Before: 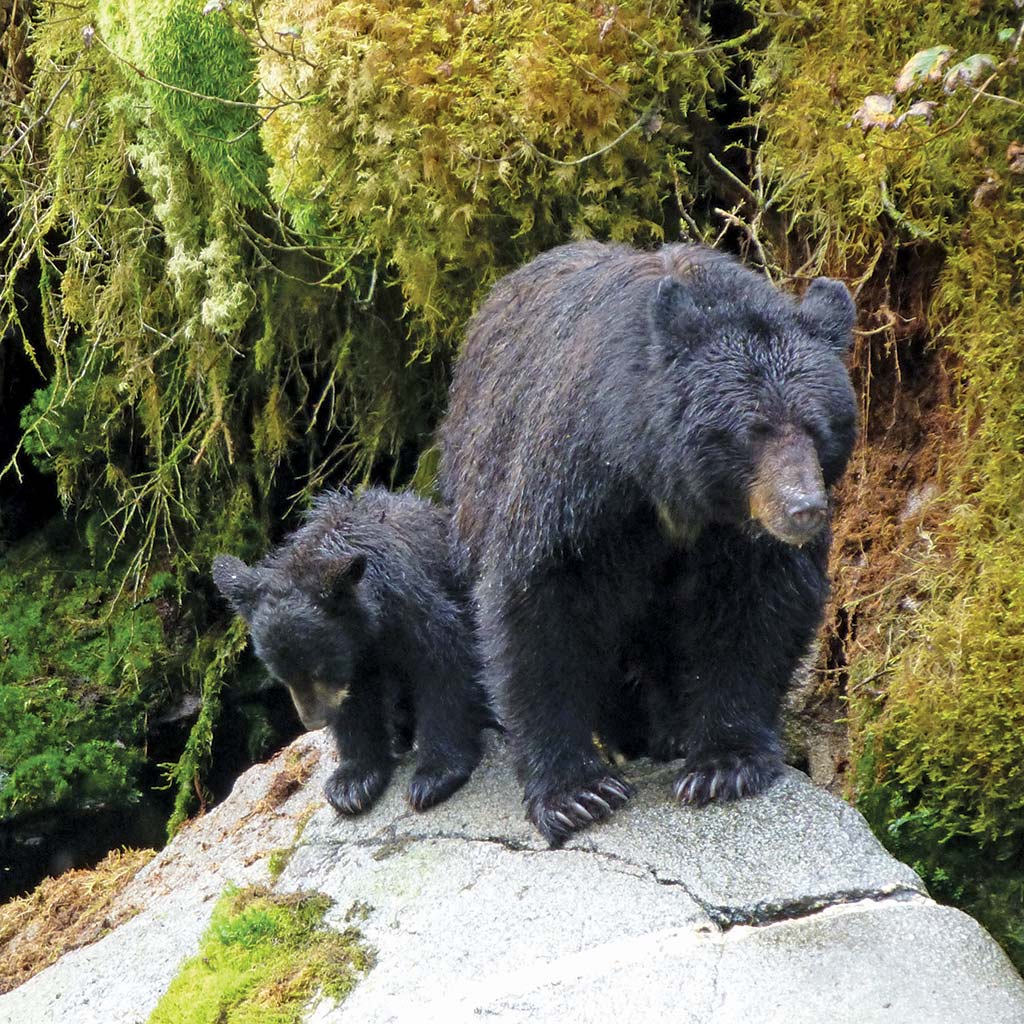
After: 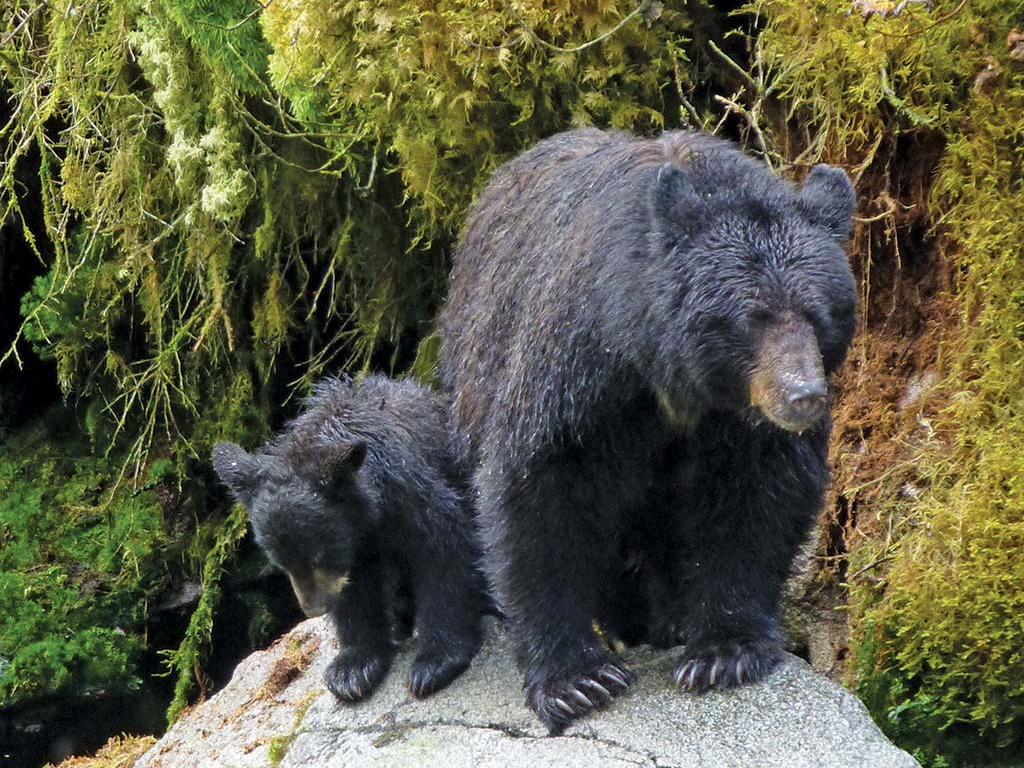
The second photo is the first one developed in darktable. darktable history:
crop: top 11.038%, bottom 13.906%
